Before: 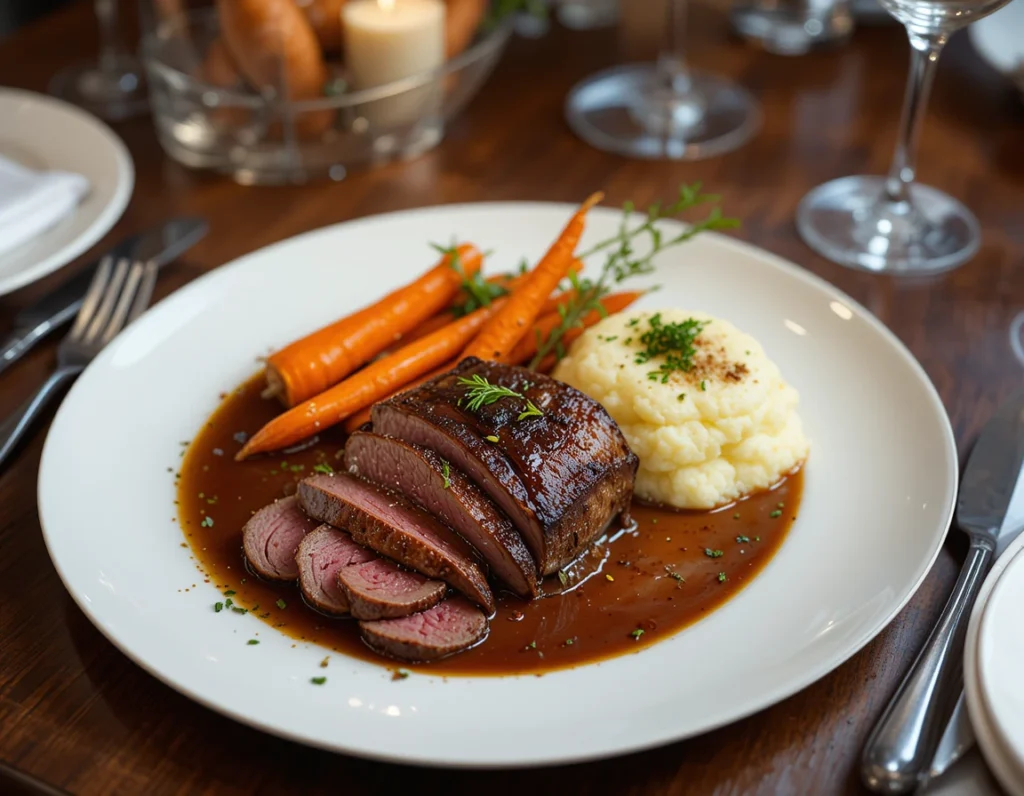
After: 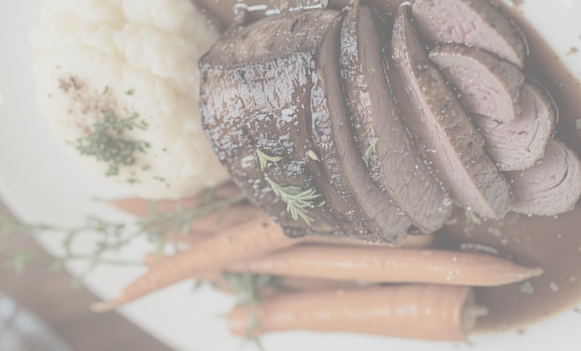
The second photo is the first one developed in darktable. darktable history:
contrast brightness saturation: contrast -0.304, brightness 0.734, saturation -0.781
crop and rotate: angle 148.66°, left 9.187%, top 15.675%, right 4.385%, bottom 17.014%
exposure: exposure -0.174 EV, compensate highlight preservation false
